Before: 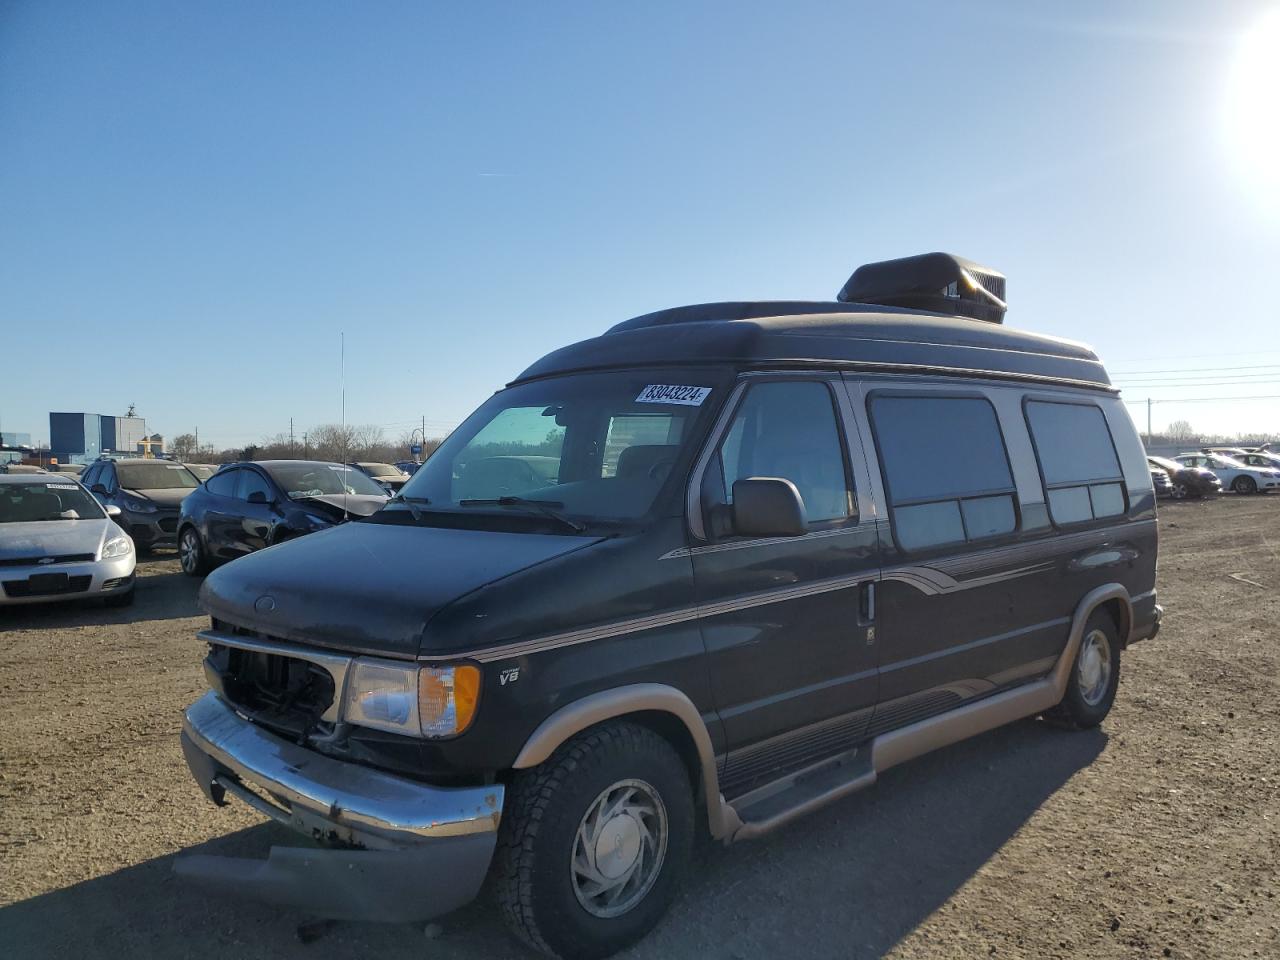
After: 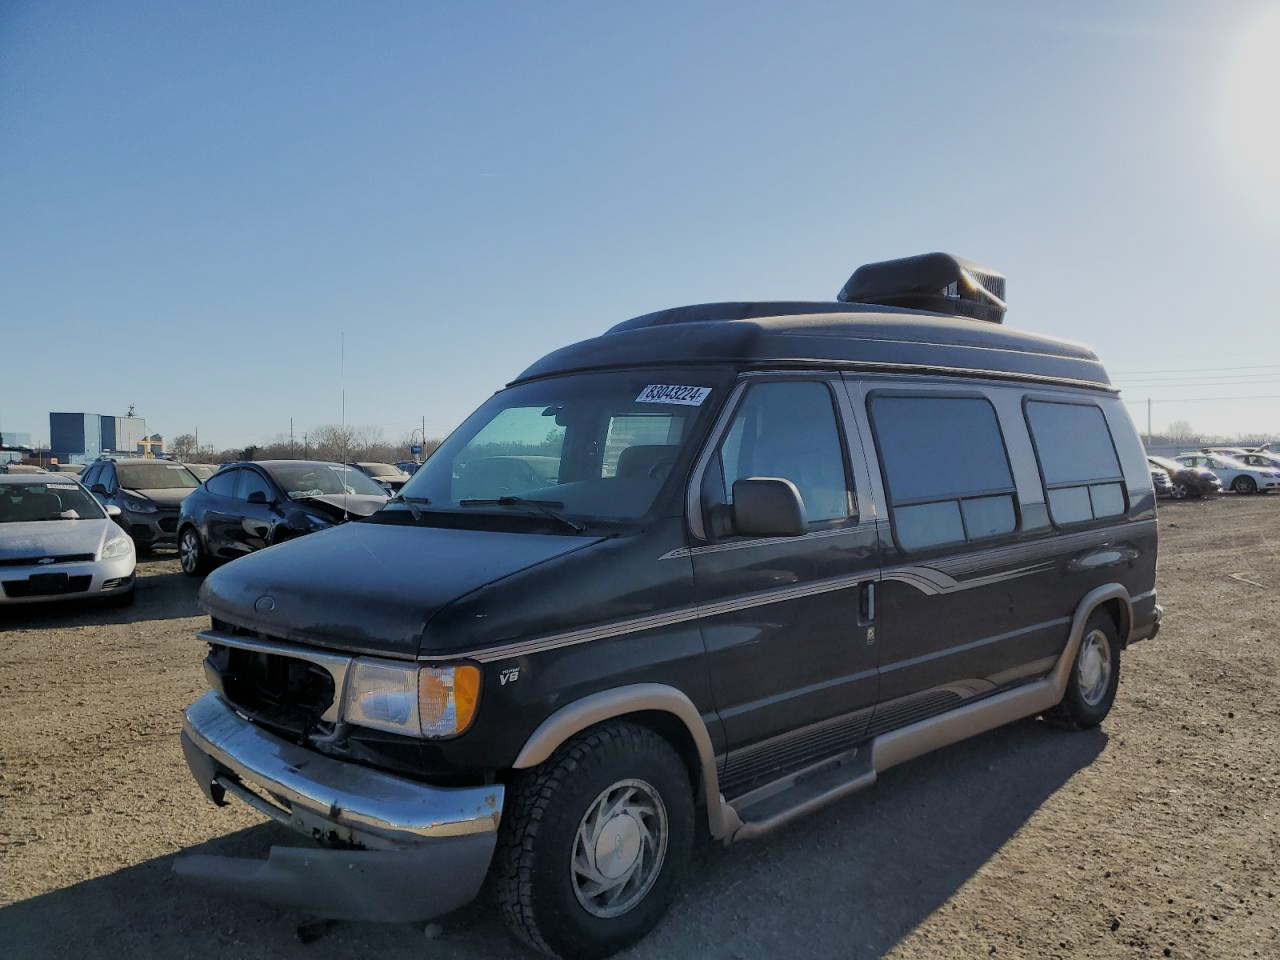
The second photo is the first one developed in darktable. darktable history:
filmic rgb: black relative exposure -6.68 EV, white relative exposure 4.56 EV, hardness 3.25
exposure: exposure 0.127 EV, compensate highlight preservation false
